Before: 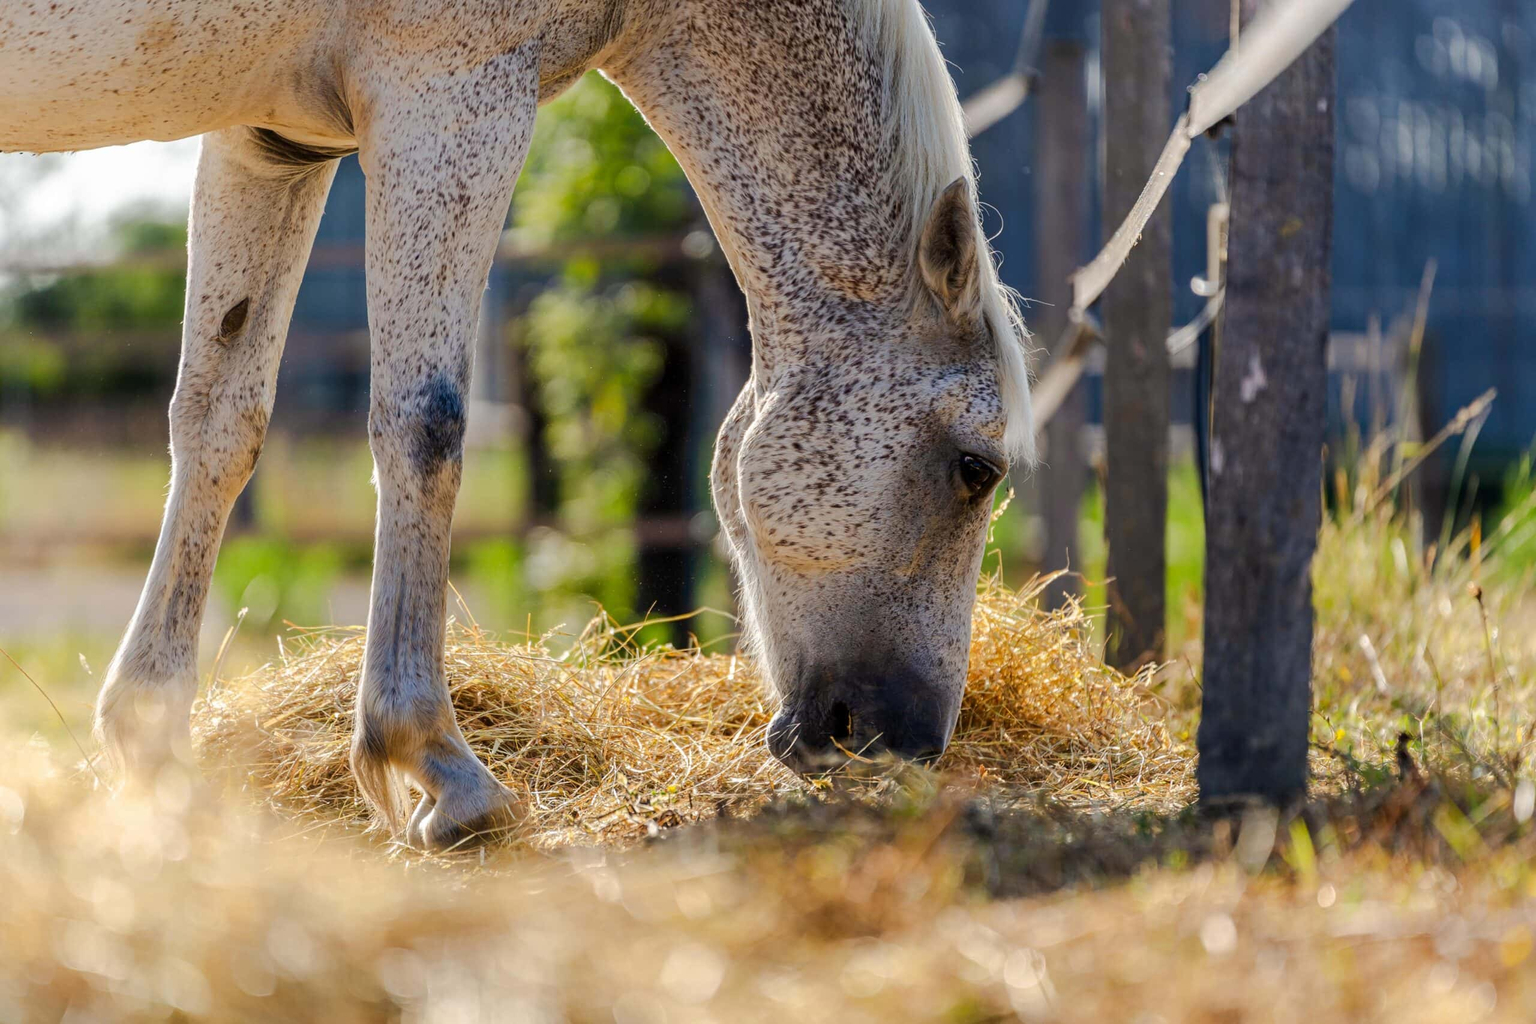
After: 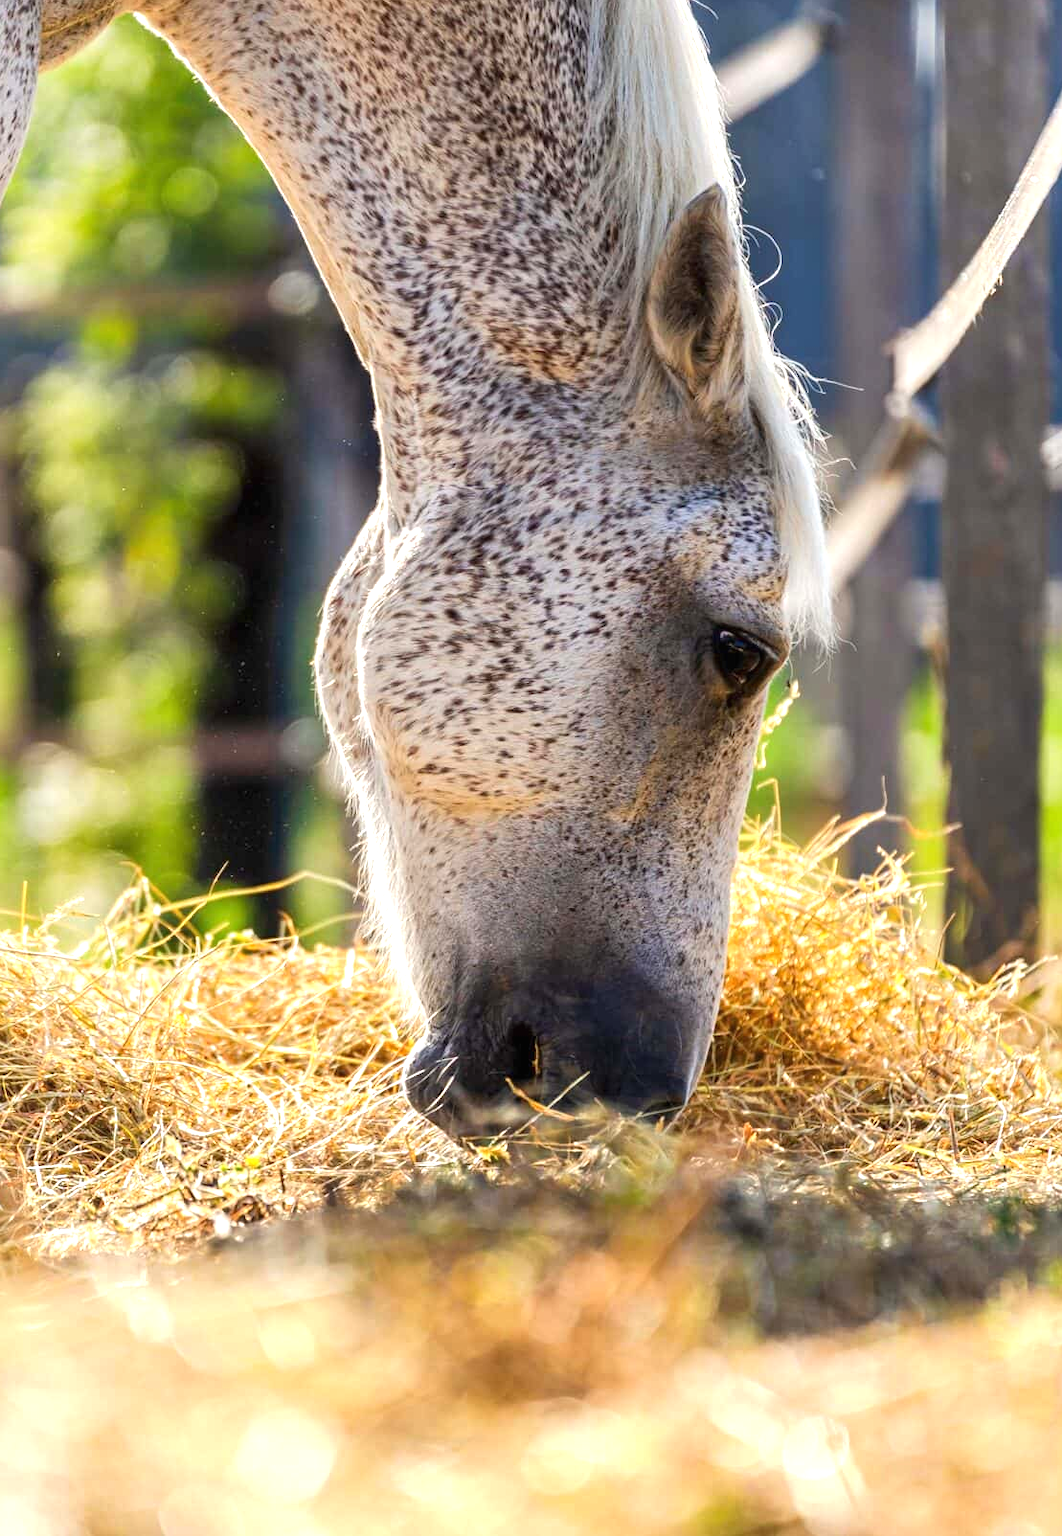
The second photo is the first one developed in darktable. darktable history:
crop: left 33.452%, top 6.025%, right 23.155%
exposure: black level correction -0.001, exposure 0.9 EV, compensate exposure bias true, compensate highlight preservation false
